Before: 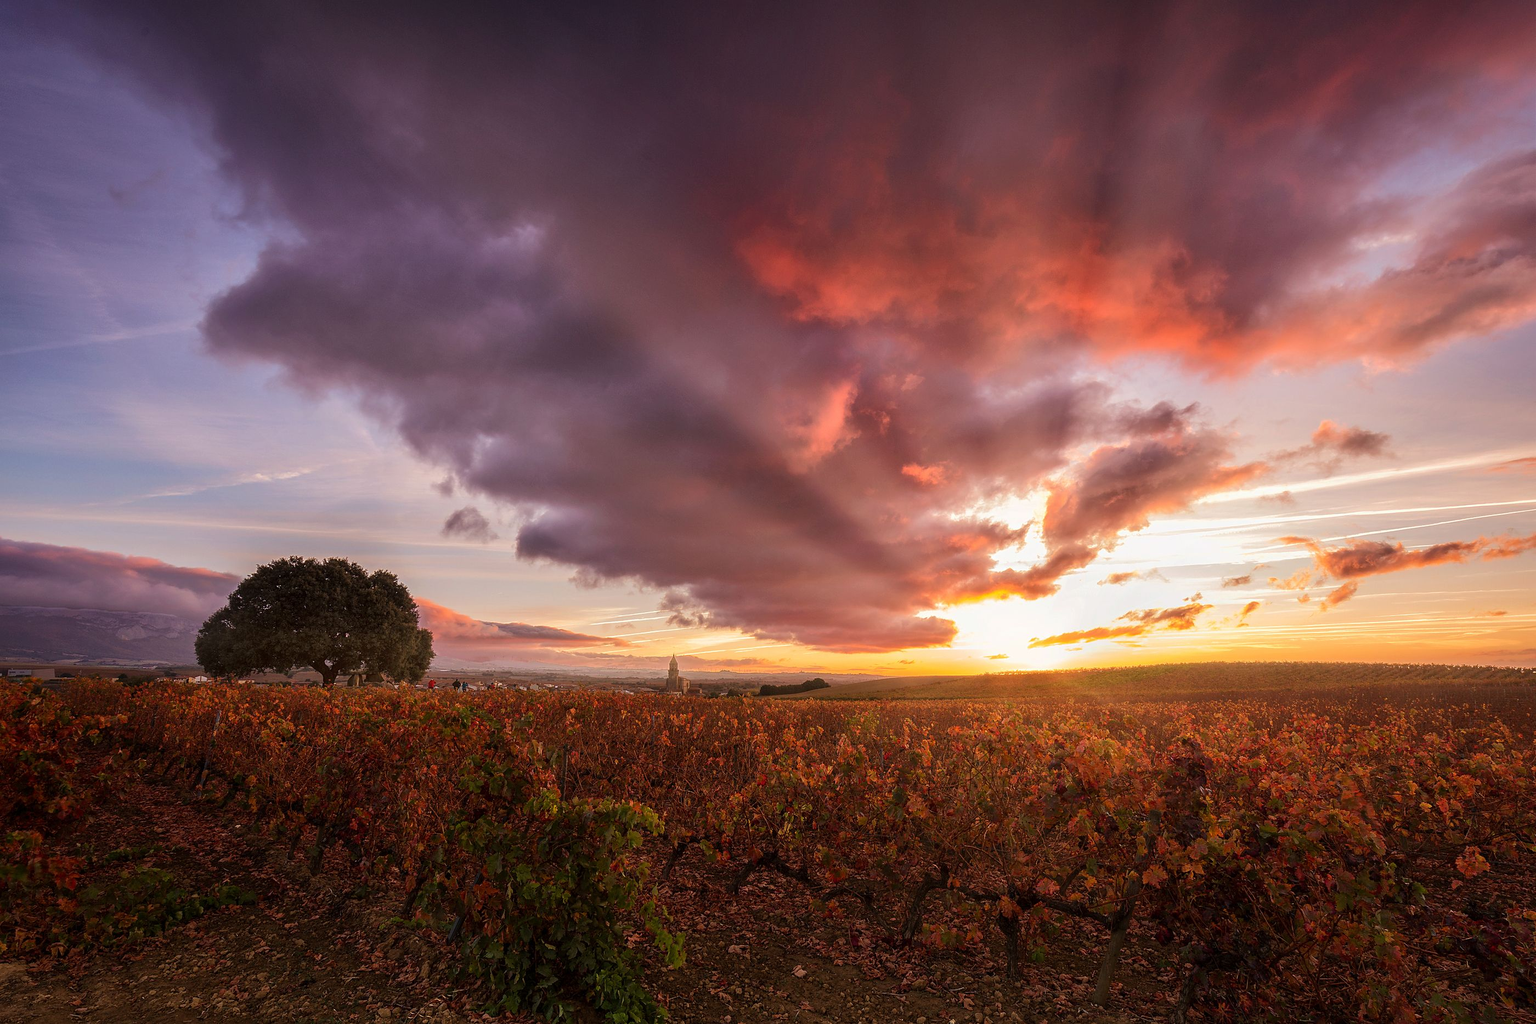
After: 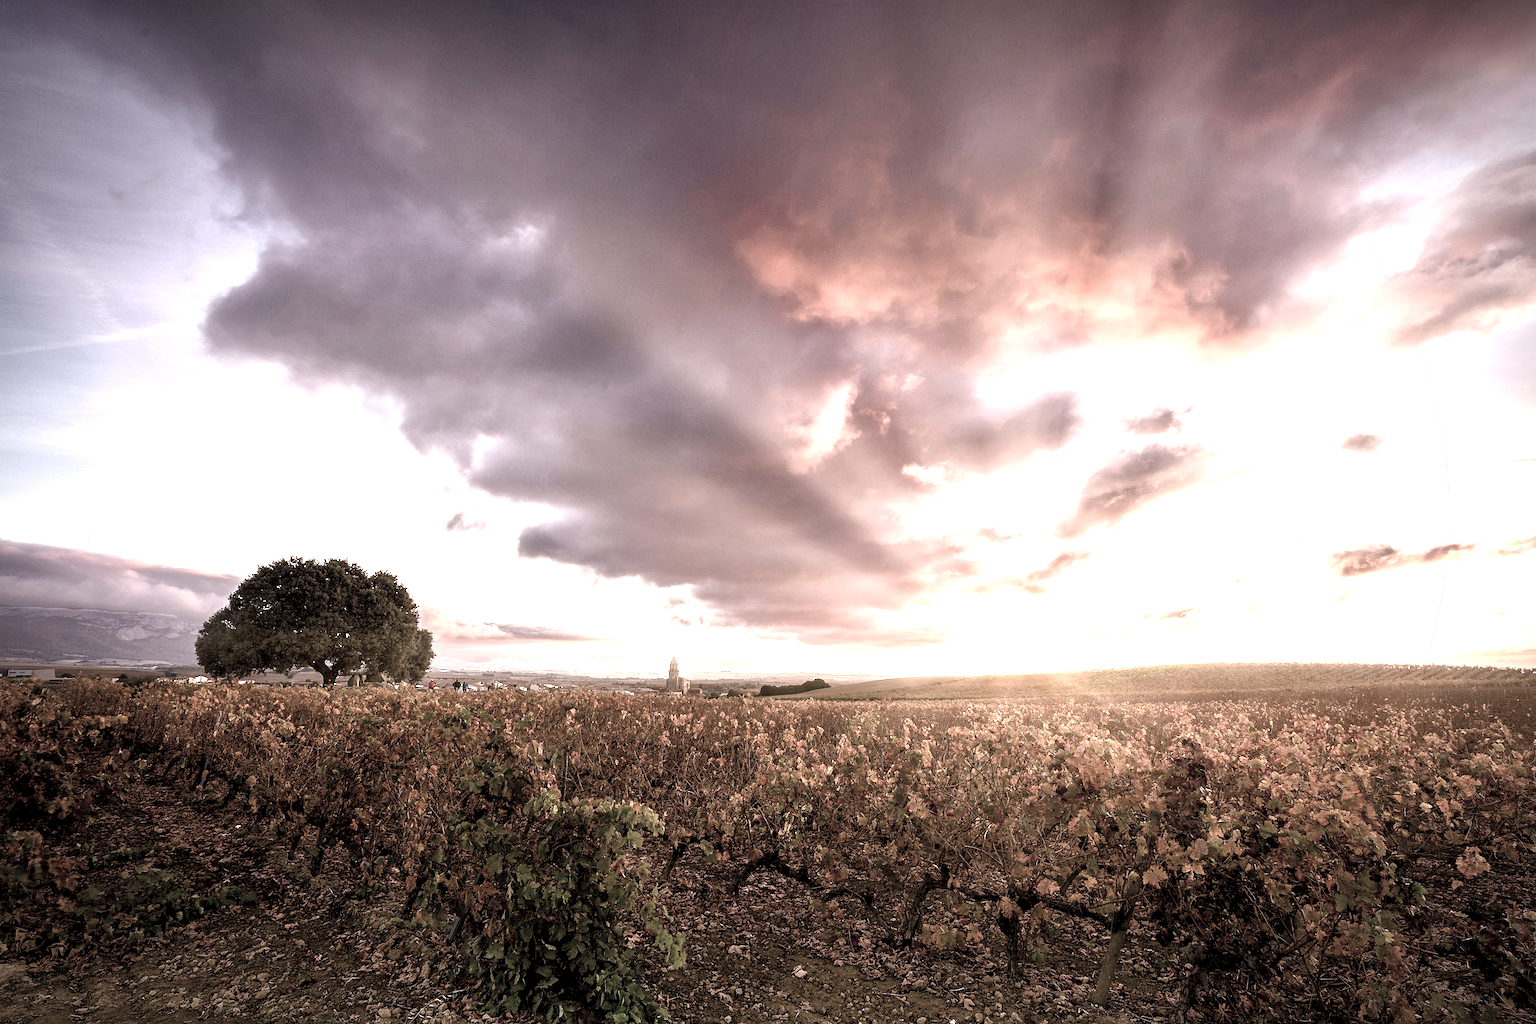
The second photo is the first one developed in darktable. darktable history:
color balance rgb: global offset › luminance -0.889%, perceptual saturation grading › global saturation 20%, perceptual saturation grading › highlights -25.215%, perceptual saturation grading › shadows 49.413%, global vibrance 20%
vignetting: fall-off start 88.48%, fall-off radius 43.43%, brightness -0.582, saturation -0.112, width/height ratio 1.165, unbound false
color zones: curves: ch1 [(0, 0.153) (0.143, 0.15) (0.286, 0.151) (0.429, 0.152) (0.571, 0.152) (0.714, 0.151) (0.857, 0.151) (1, 0.153)]
exposure: black level correction 0.001, exposure 1.857 EV, compensate exposure bias true, compensate highlight preservation false
tone equalizer: on, module defaults
